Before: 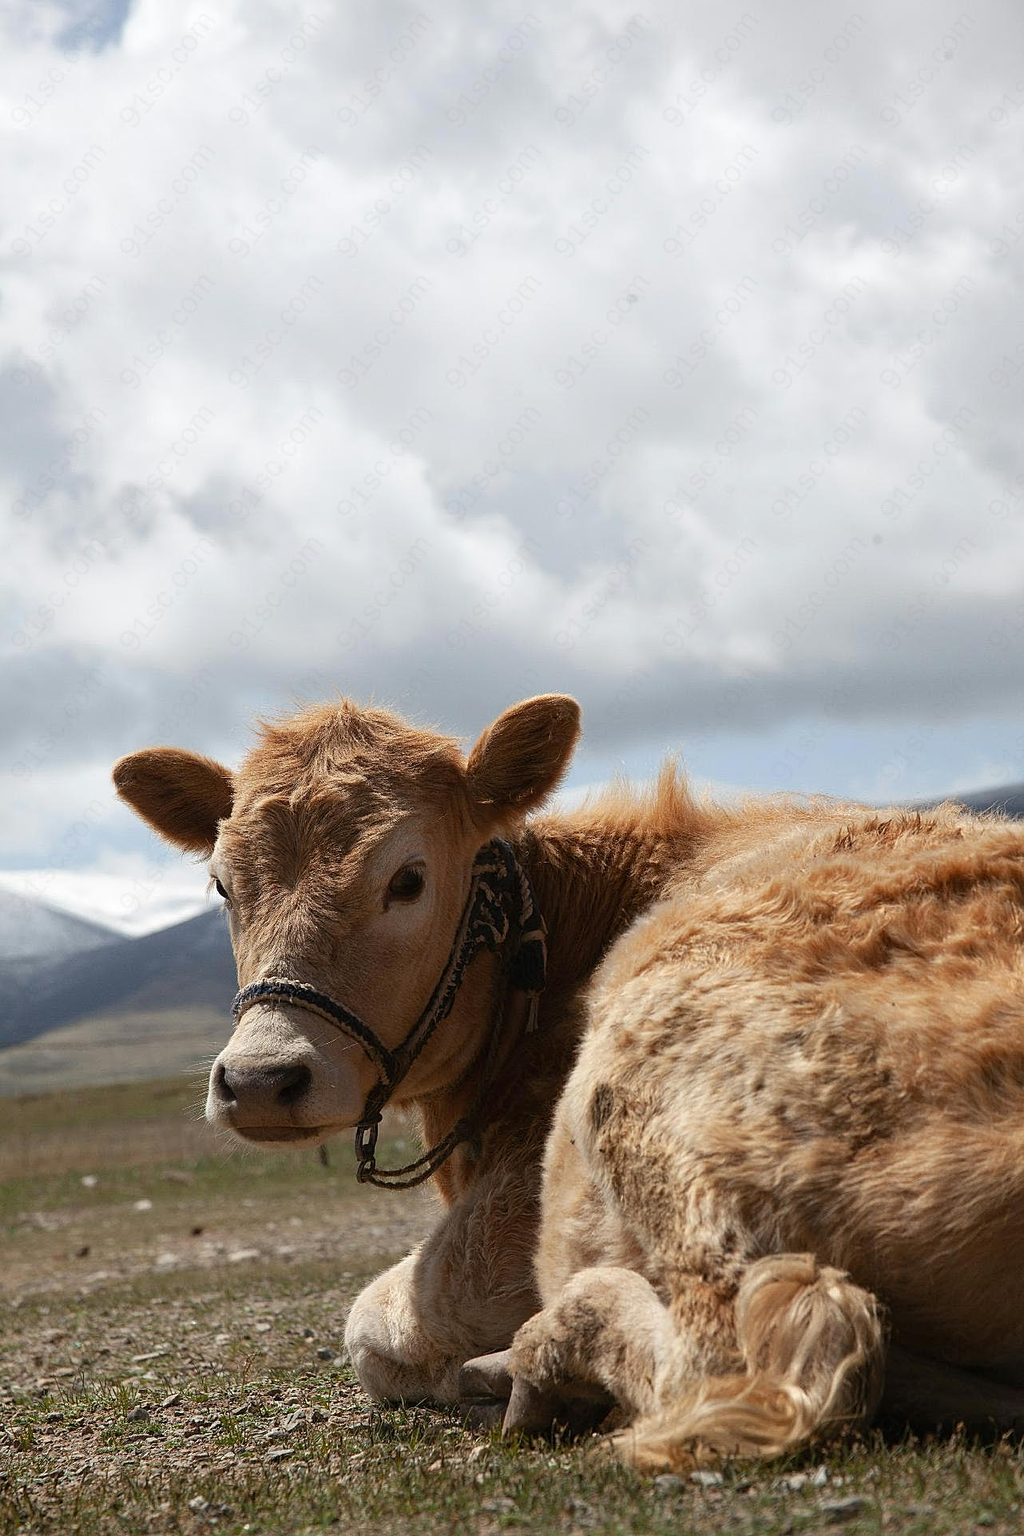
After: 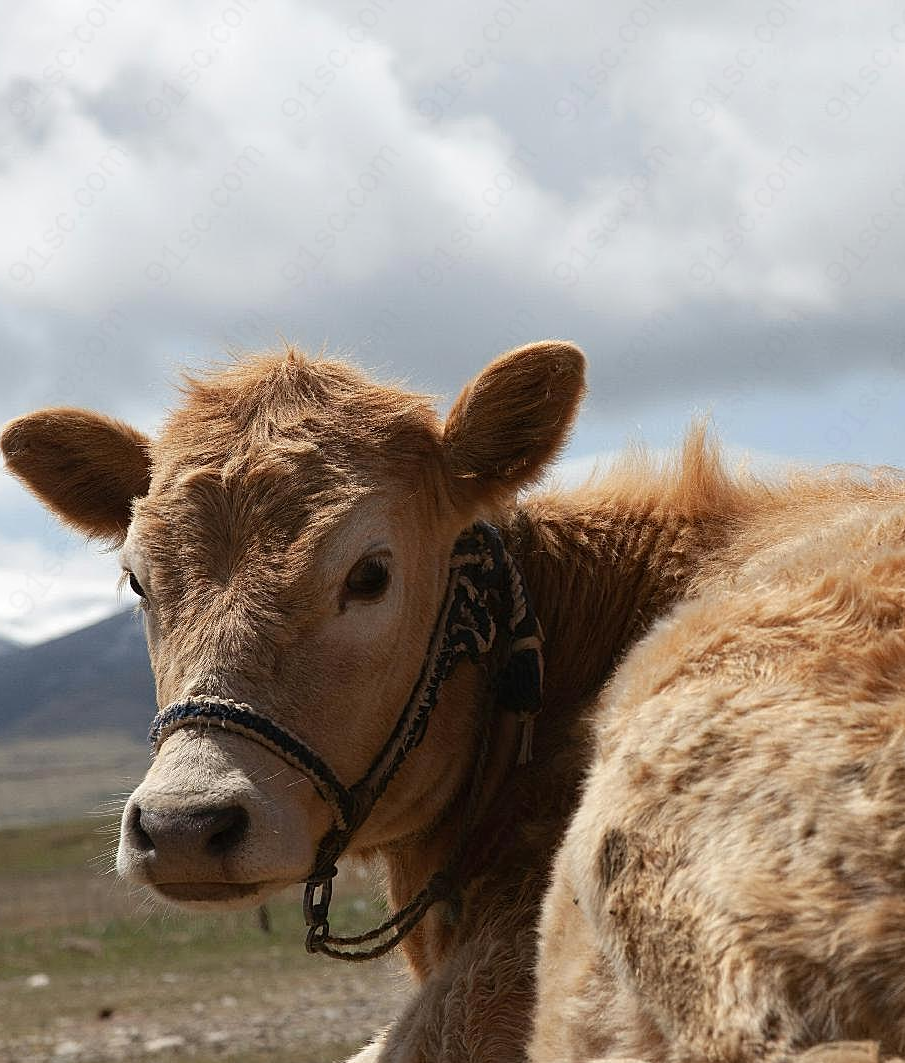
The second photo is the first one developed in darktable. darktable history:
crop: left 11.036%, top 27.472%, right 18.294%, bottom 17.224%
